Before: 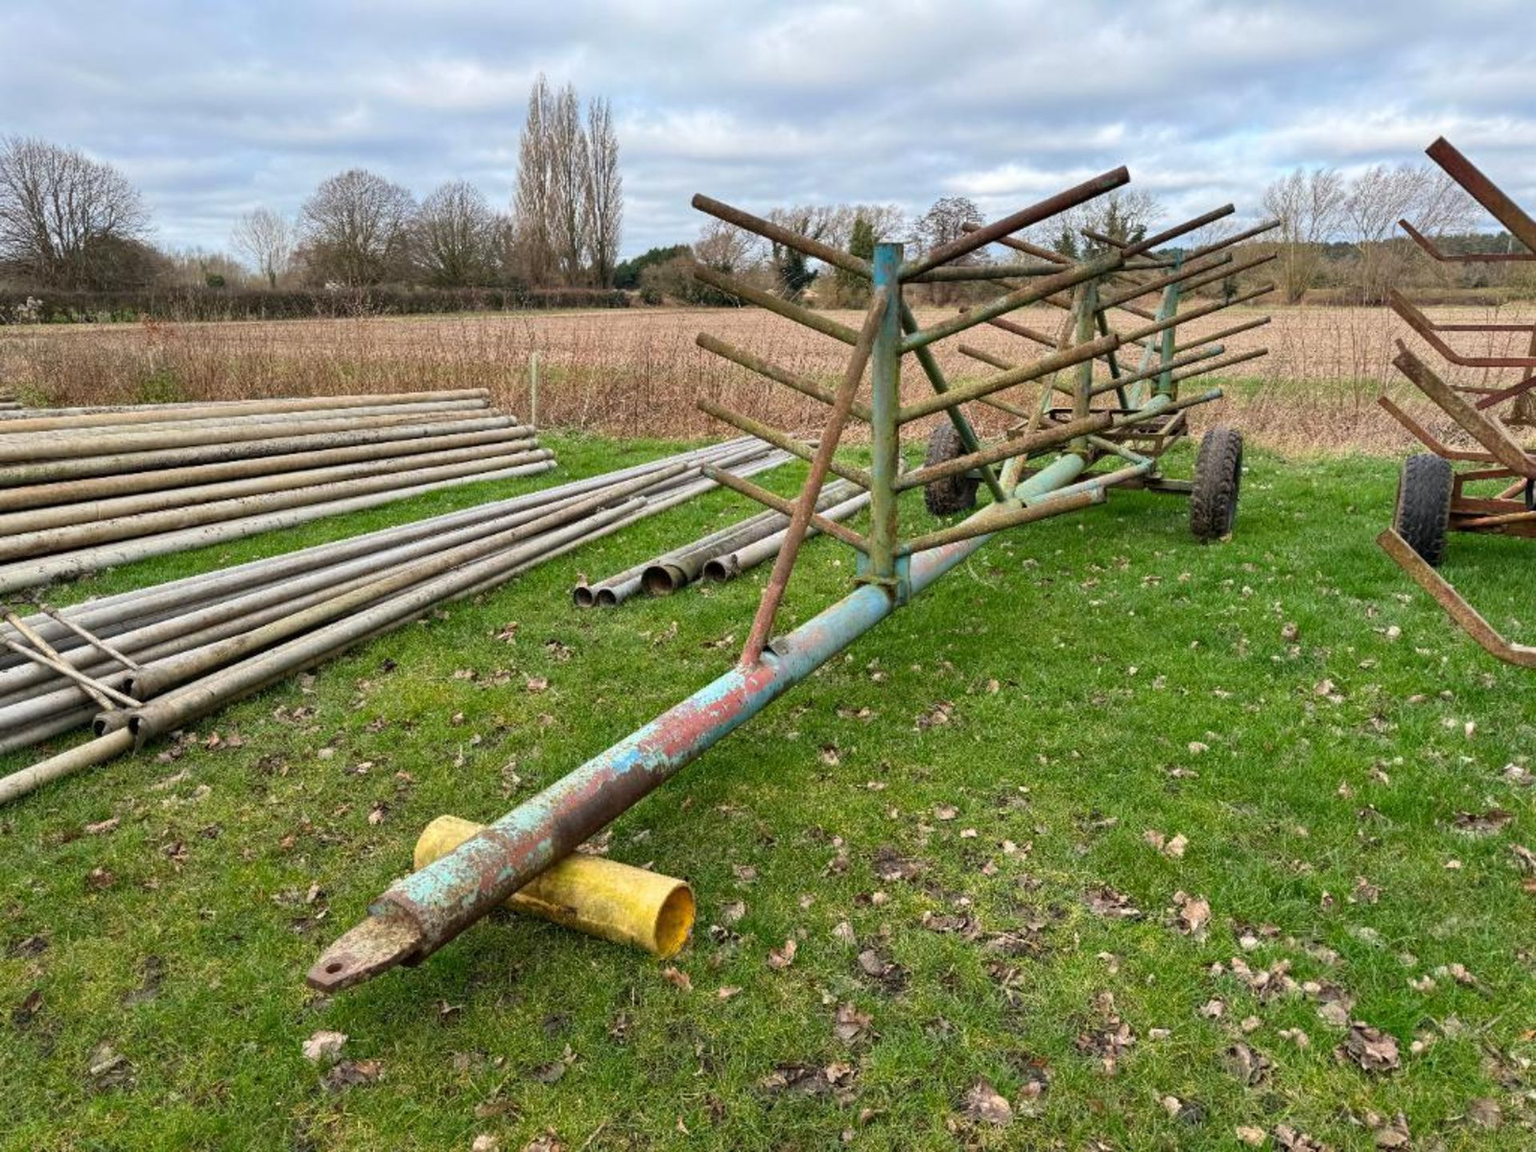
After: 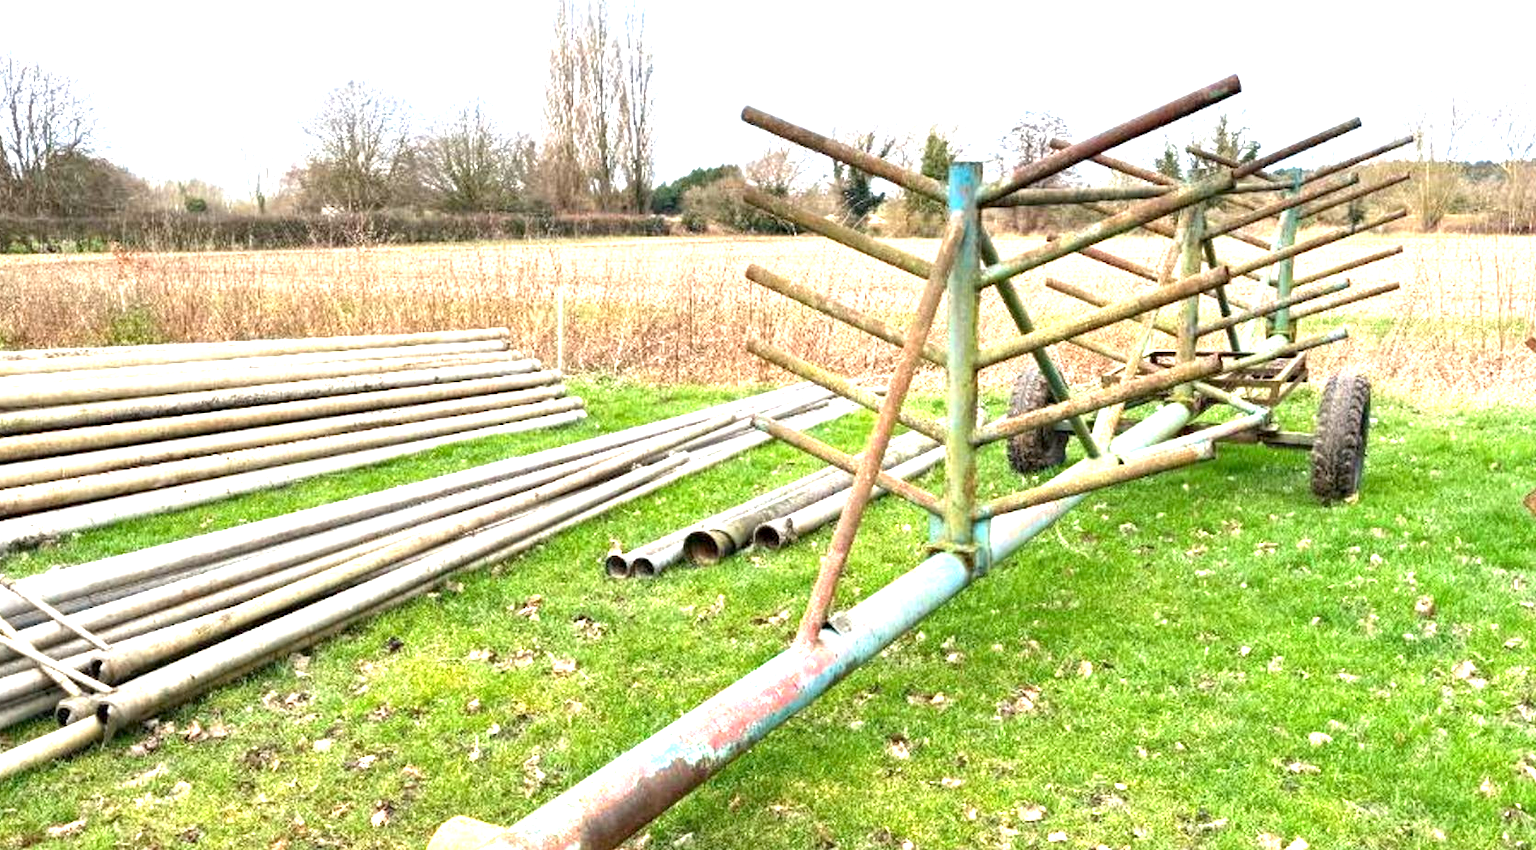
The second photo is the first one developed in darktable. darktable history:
crop: left 2.917%, top 8.865%, right 9.608%, bottom 26.488%
exposure: black level correction 0.001, exposure 1.718 EV, compensate exposure bias true, compensate highlight preservation false
